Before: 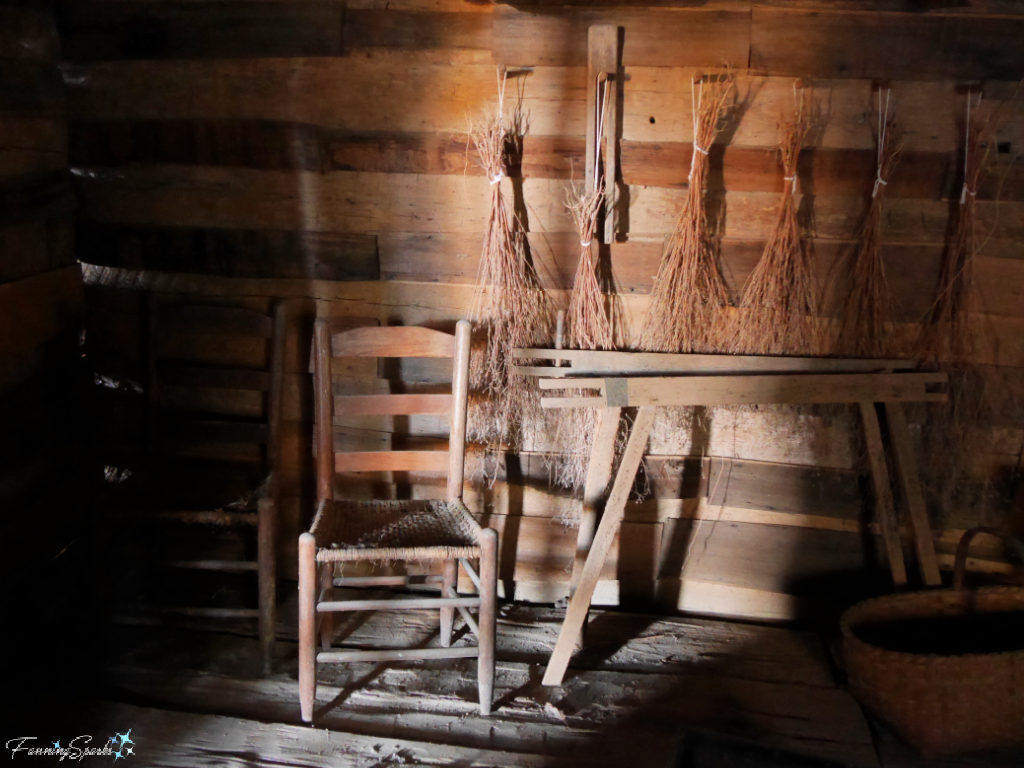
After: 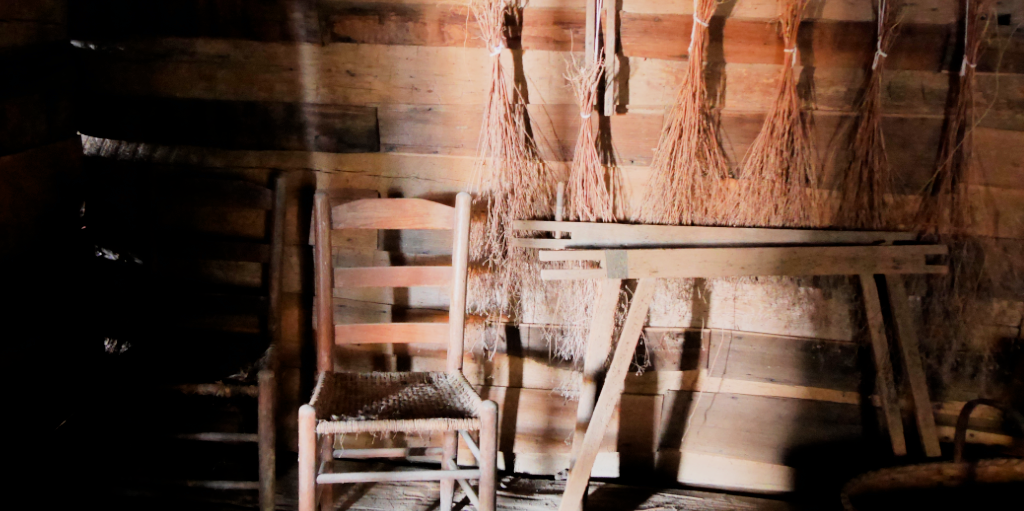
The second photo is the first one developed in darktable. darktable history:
exposure: black level correction 0.001, exposure 1 EV, compensate highlight preservation false
filmic rgb: black relative exposure -7.32 EV, white relative exposure 5.09 EV, hardness 3.2
crop: top 16.727%, bottom 16.727%
